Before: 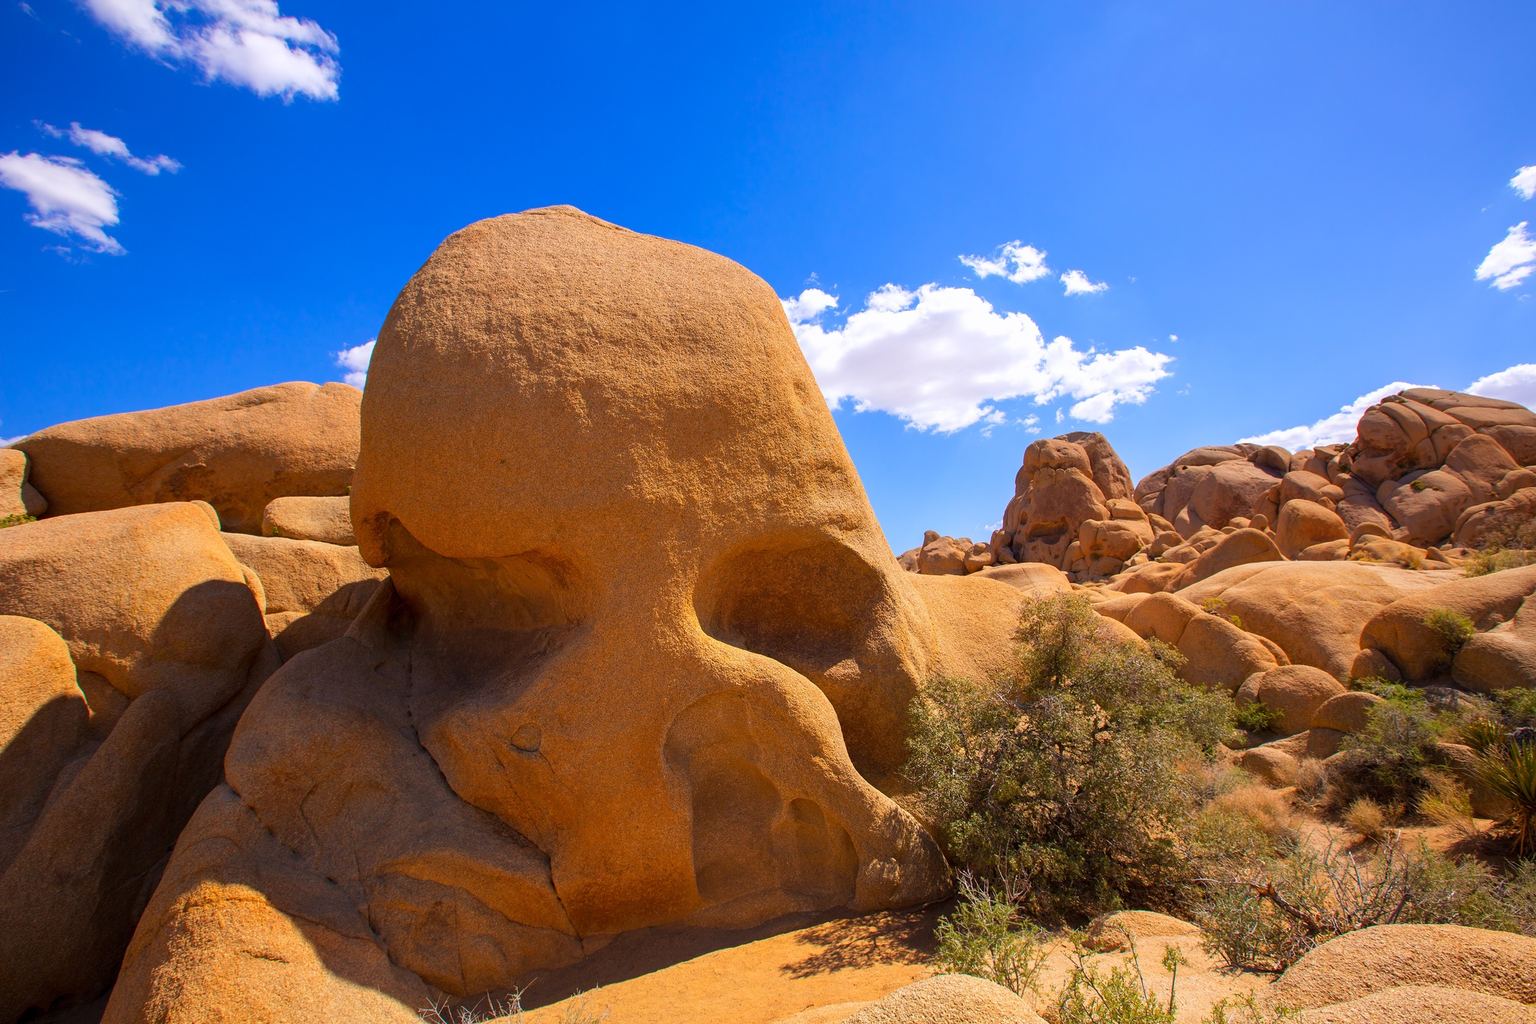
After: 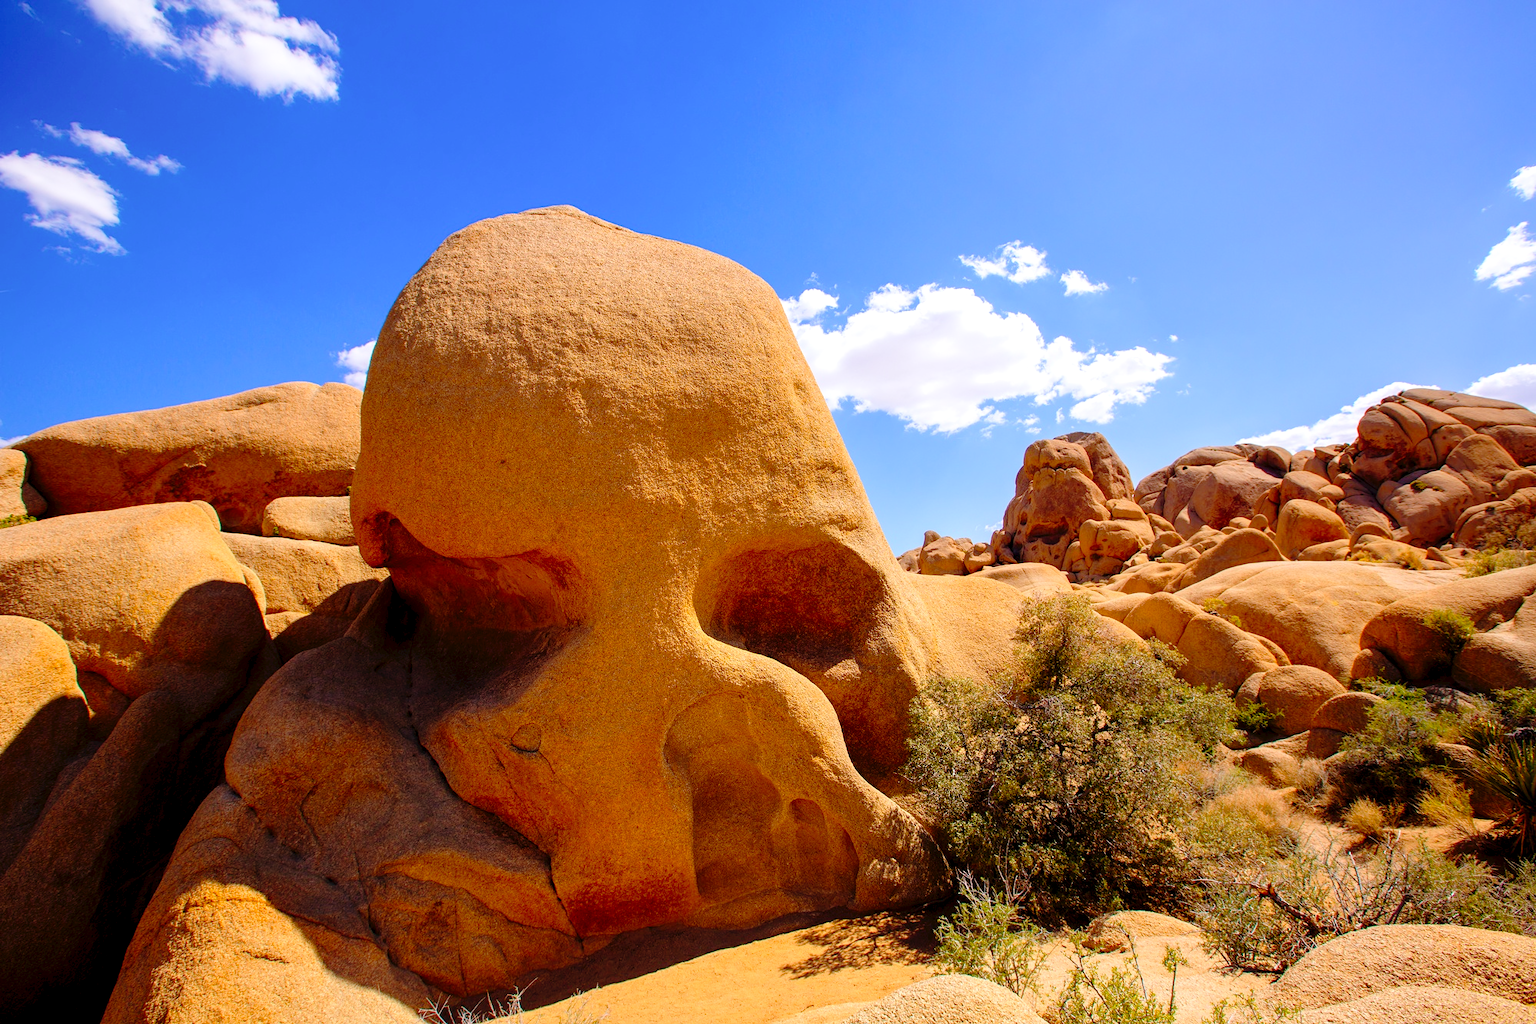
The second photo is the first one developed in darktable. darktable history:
tone curve: curves: ch0 [(0, 0) (0.003, 0.025) (0.011, 0.027) (0.025, 0.032) (0.044, 0.037) (0.069, 0.044) (0.1, 0.054) (0.136, 0.084) (0.177, 0.128) (0.224, 0.196) (0.277, 0.281) (0.335, 0.376) (0.399, 0.461) (0.468, 0.534) (0.543, 0.613) (0.623, 0.692) (0.709, 0.77) (0.801, 0.849) (0.898, 0.934) (1, 1)], preserve colors none
color correction: highlights a* -0.161, highlights b* -0.079
exposure: black level correction 0.009, exposure 0.115 EV, compensate exposure bias true, compensate highlight preservation false
